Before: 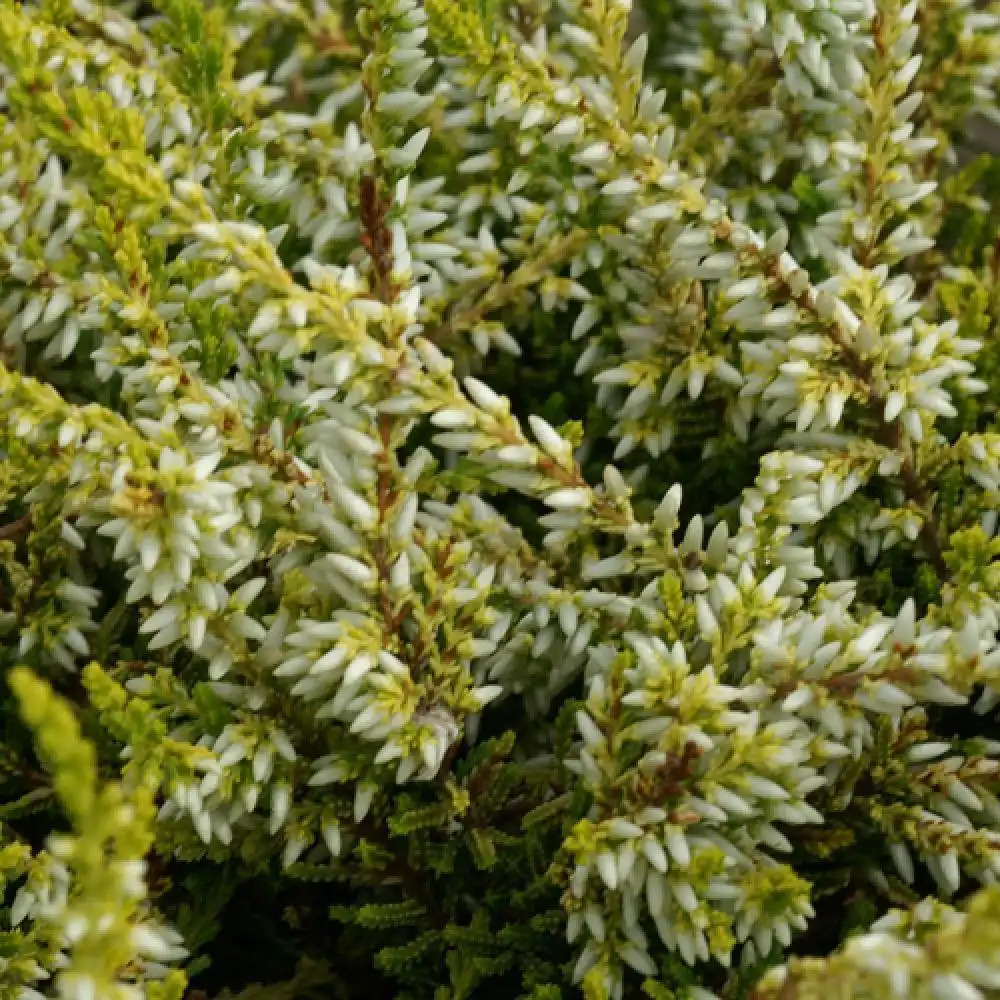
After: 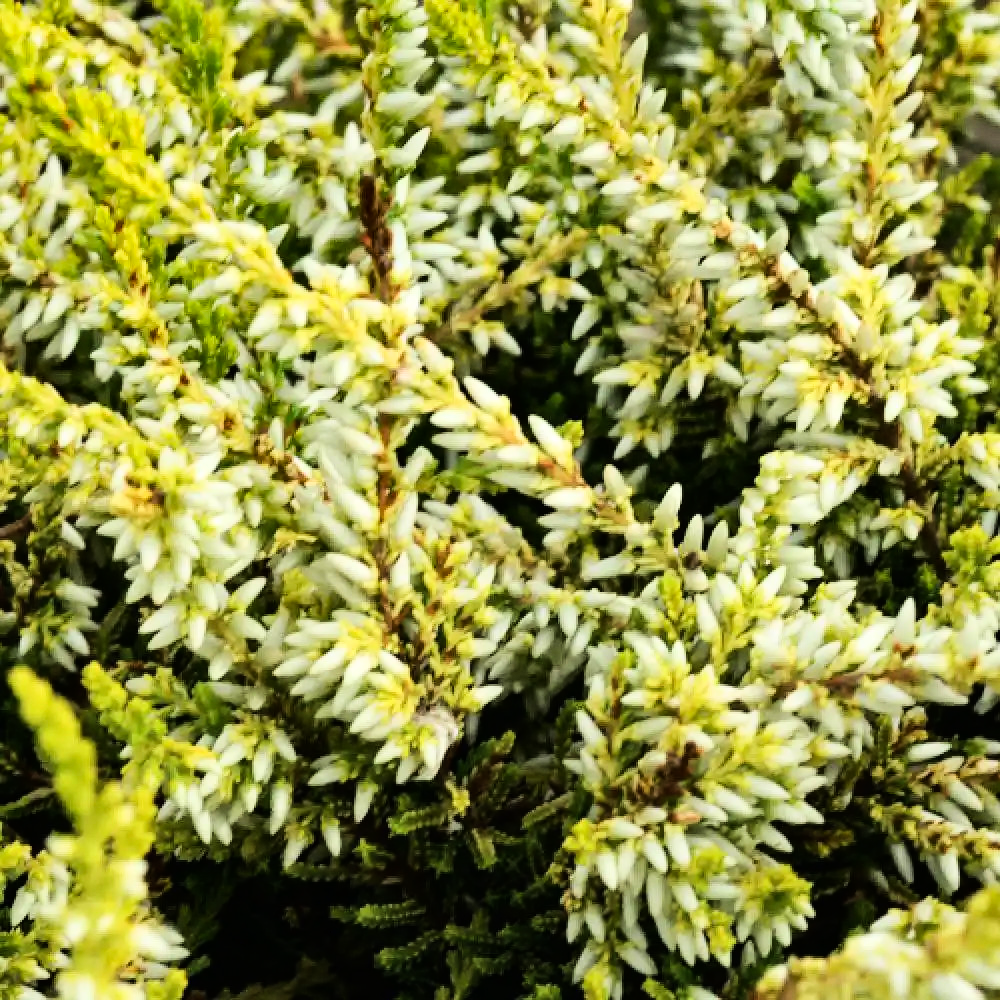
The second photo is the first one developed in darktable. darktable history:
shadows and highlights: shadows 22.48, highlights -48.72, soften with gaussian
base curve: curves: ch0 [(0, 0) (0, 0) (0.002, 0.001) (0.008, 0.003) (0.019, 0.011) (0.037, 0.037) (0.064, 0.11) (0.102, 0.232) (0.152, 0.379) (0.216, 0.524) (0.296, 0.665) (0.394, 0.789) (0.512, 0.881) (0.651, 0.945) (0.813, 0.986) (1, 1)]
